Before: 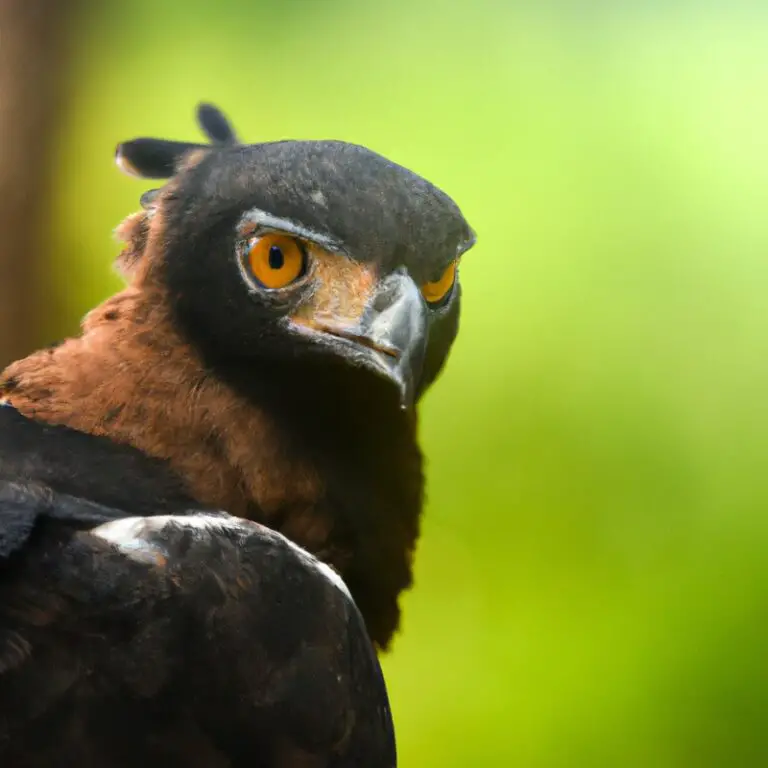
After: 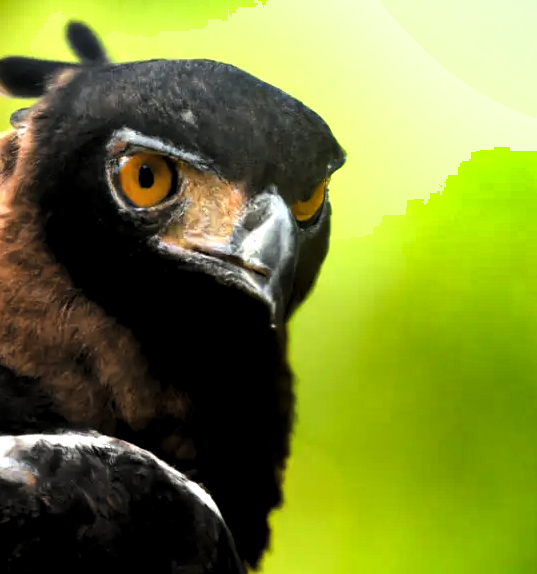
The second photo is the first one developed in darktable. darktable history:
crop and rotate: left 17.046%, top 10.659%, right 12.989%, bottom 14.553%
shadows and highlights: shadows 30.63, highlights -63.22, shadows color adjustment 98%, highlights color adjustment 58.61%, soften with gaussian
levels: levels [0.129, 0.519, 0.867]
